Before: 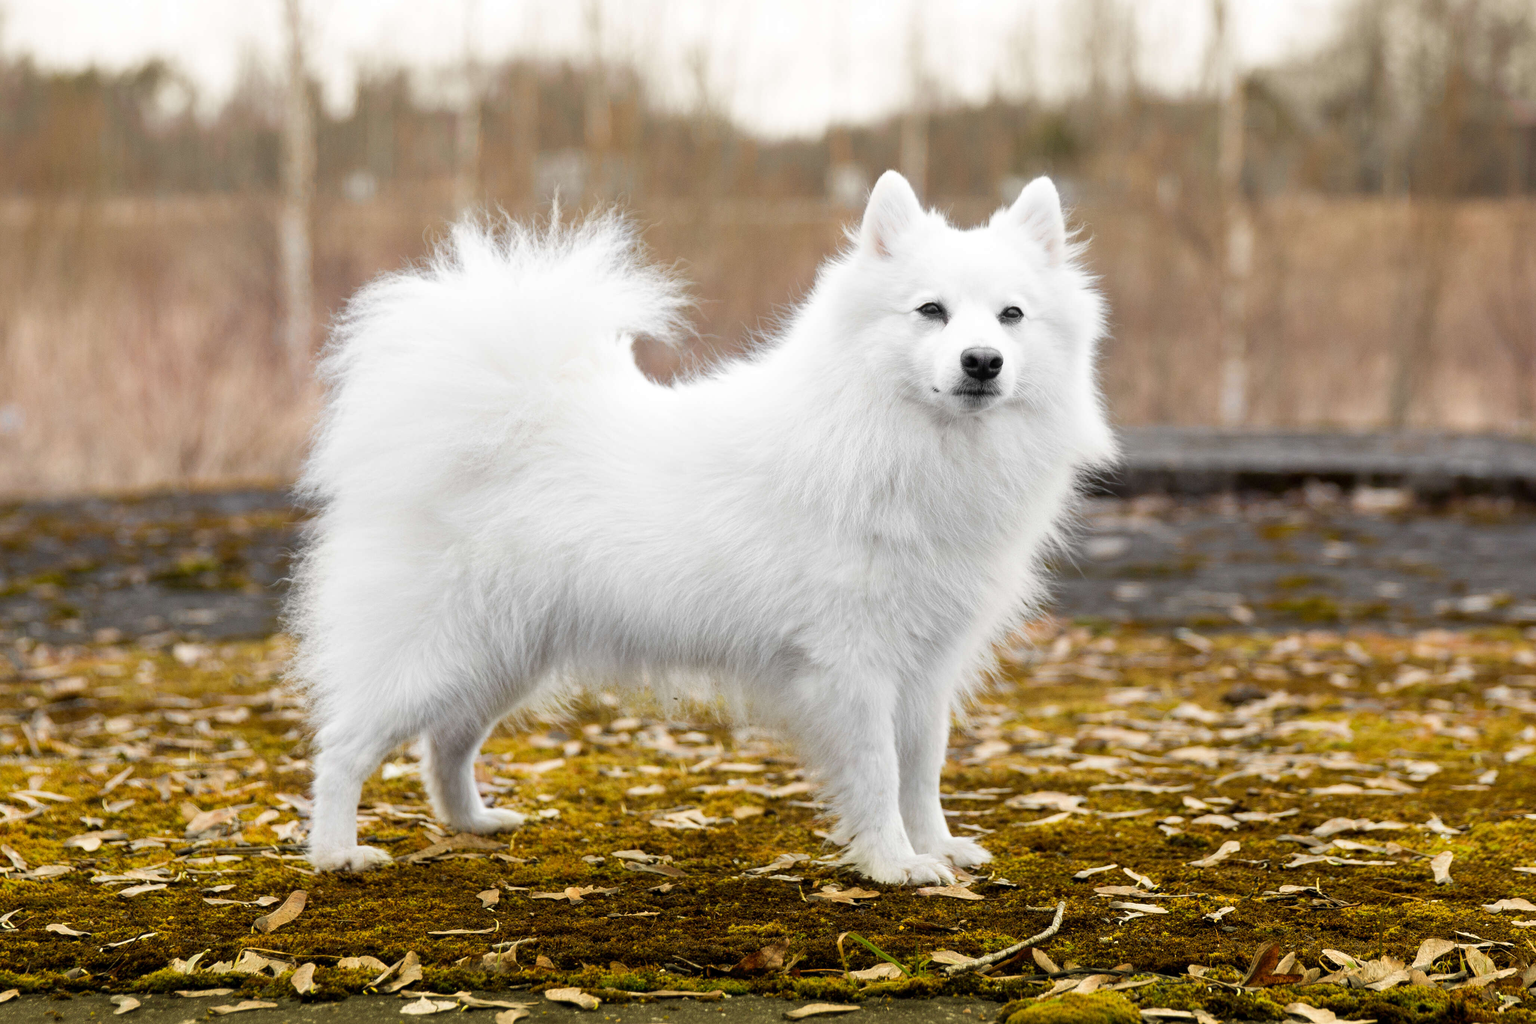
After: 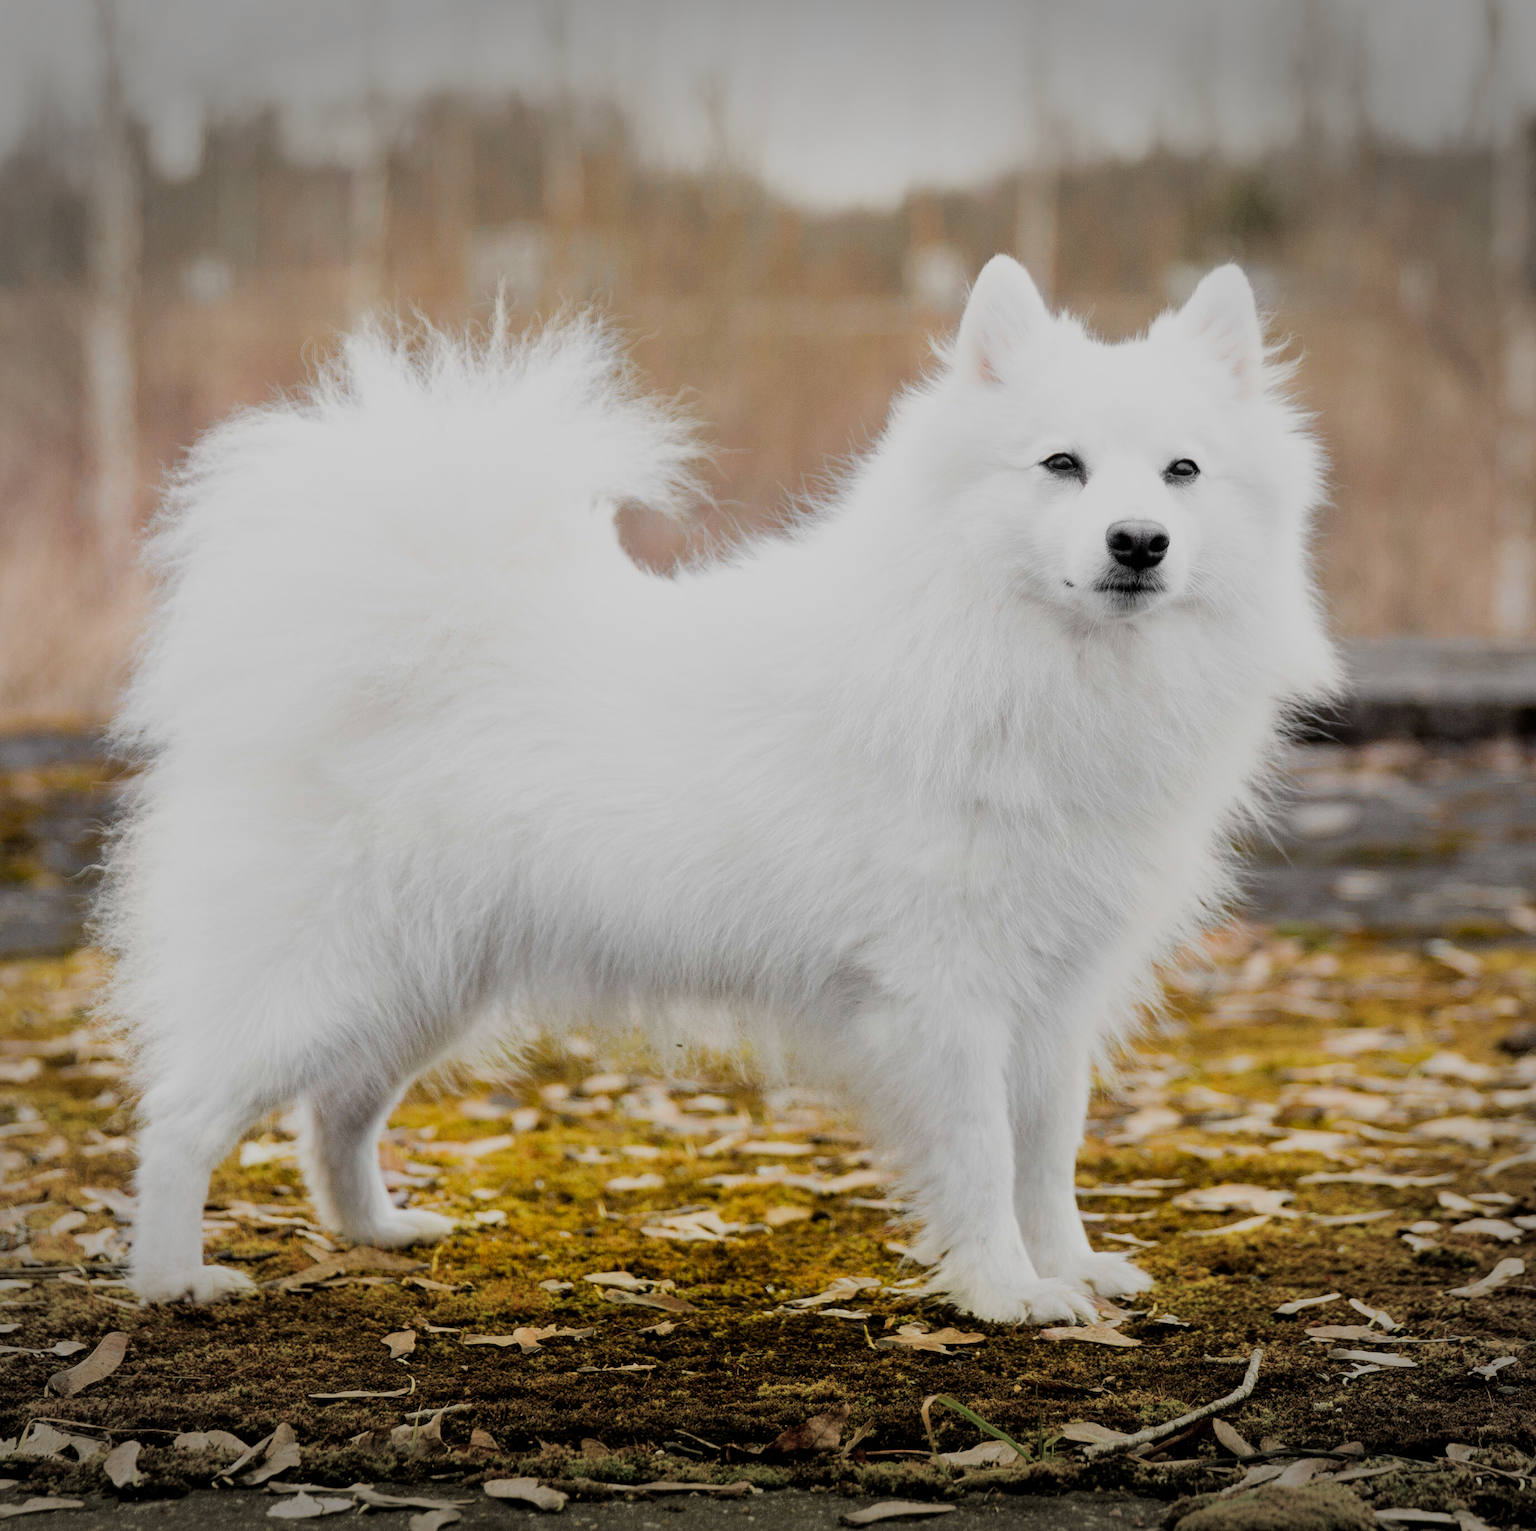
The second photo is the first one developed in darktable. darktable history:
crop and rotate: left 14.463%, right 18.7%
vignetting: fall-off start 100.89%, width/height ratio 1.322
filmic rgb: black relative exposure -7.2 EV, white relative exposure 5.34 EV, hardness 3.02
